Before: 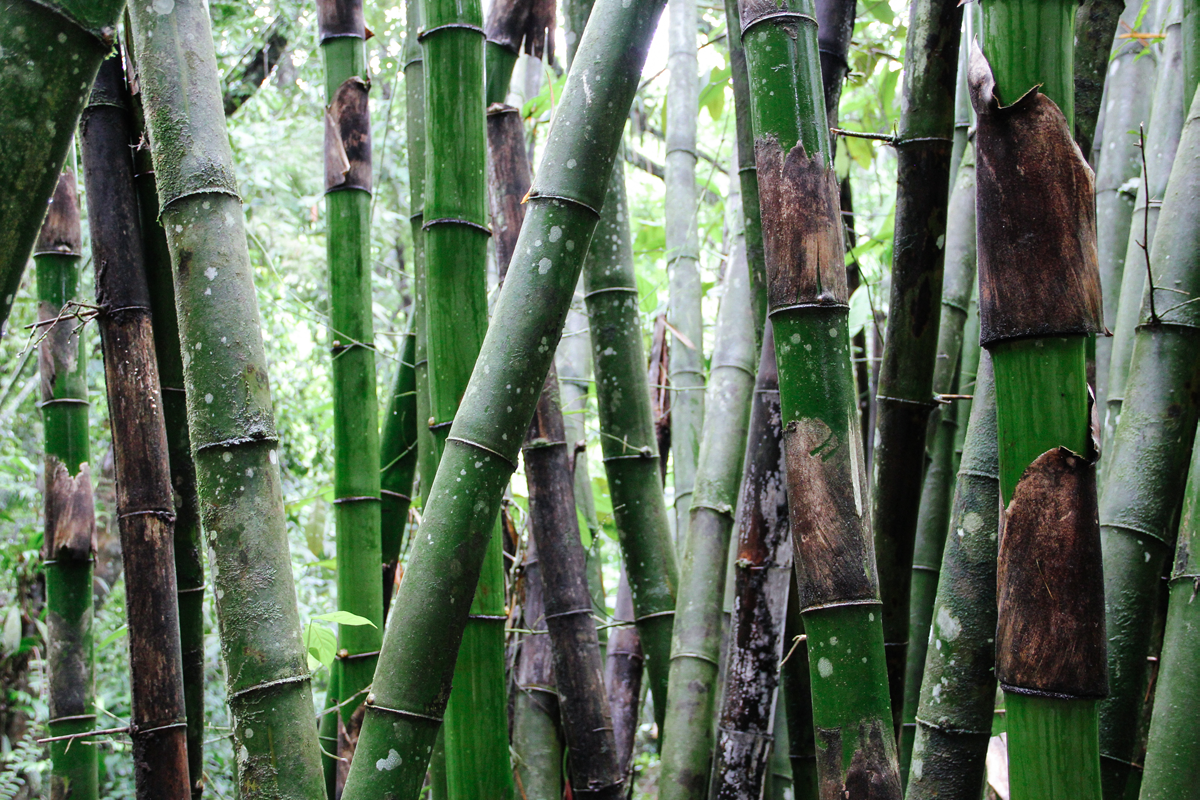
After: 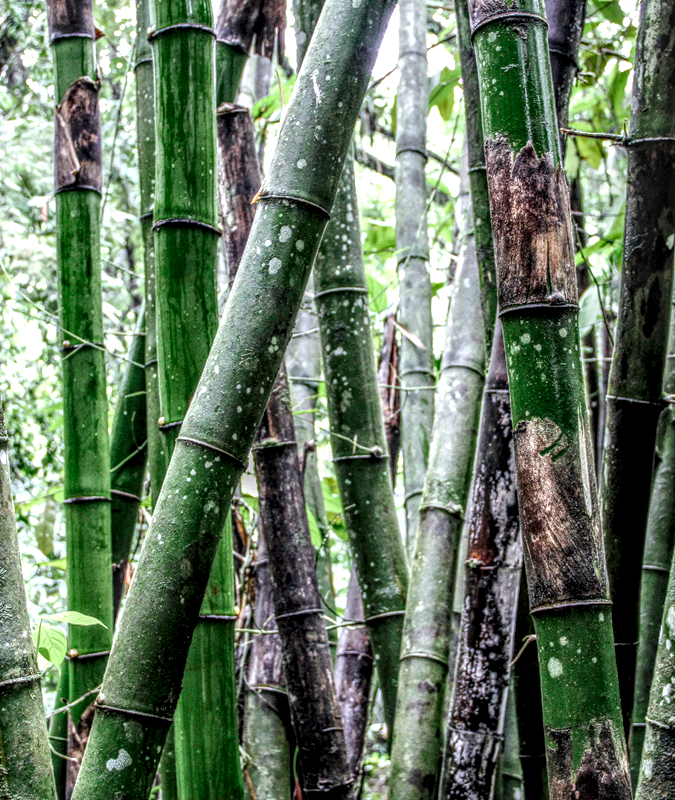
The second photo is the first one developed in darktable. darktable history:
local contrast: highlights 0%, shadows 0%, detail 300%, midtone range 0.3
crop and rotate: left 22.516%, right 21.234%
